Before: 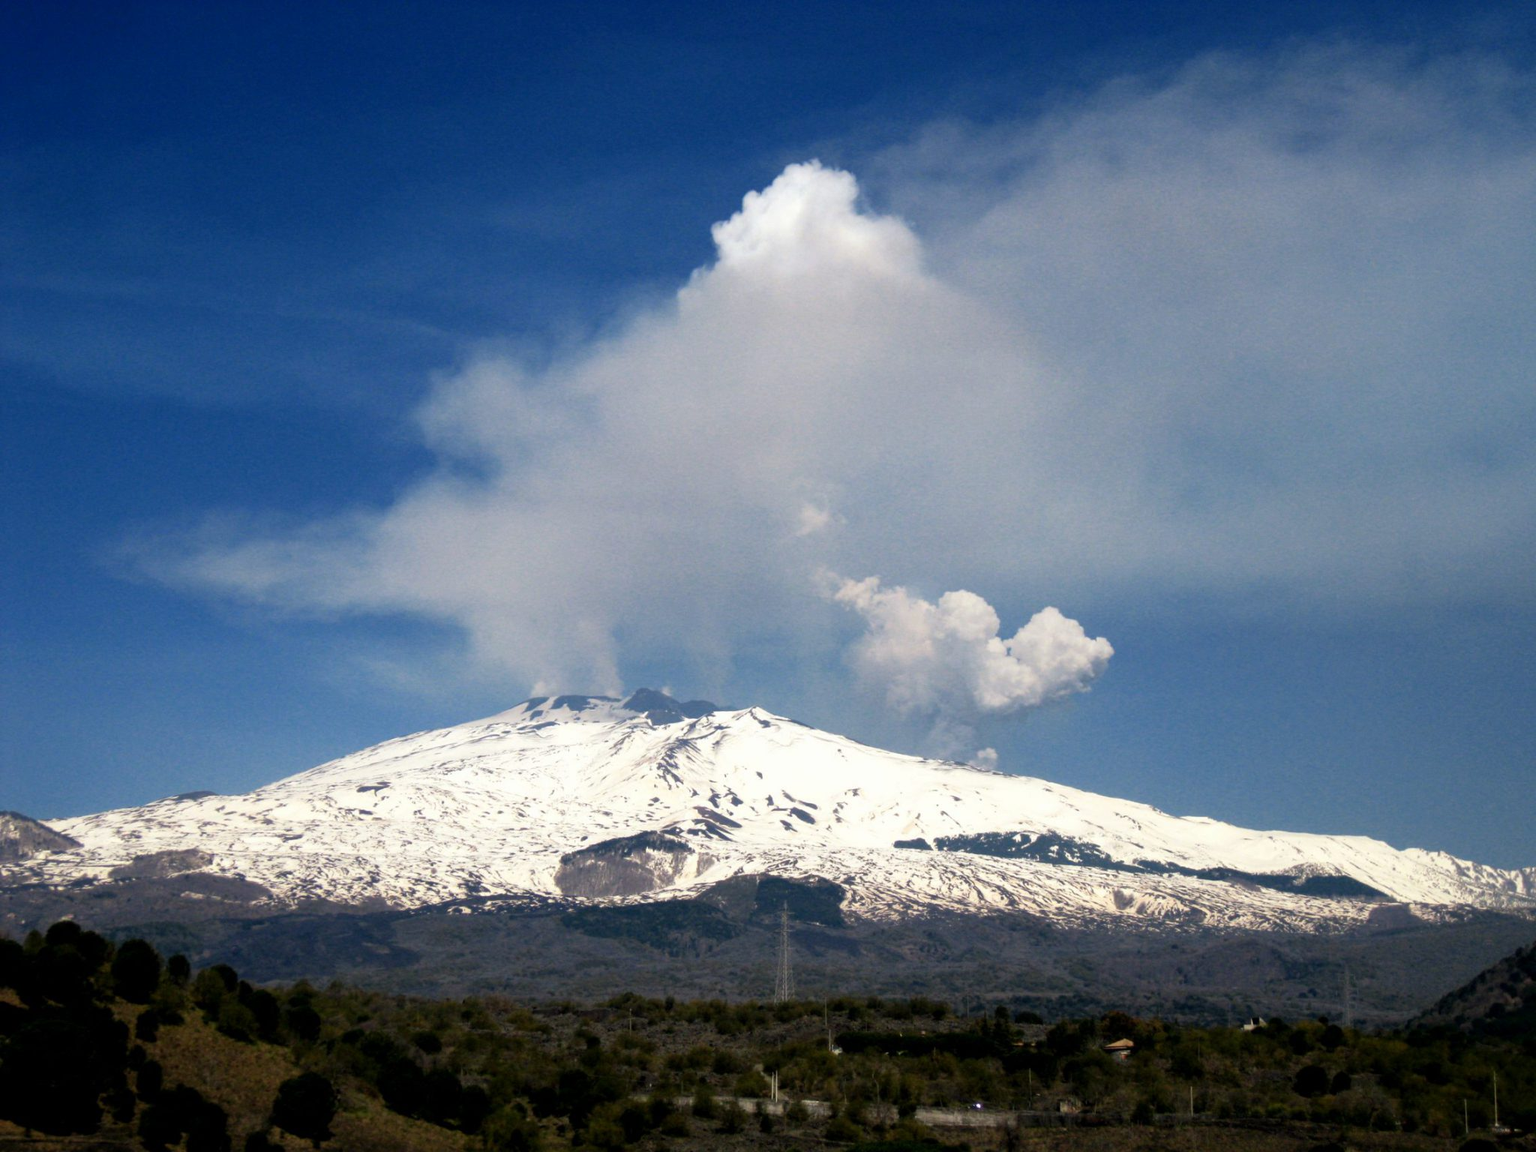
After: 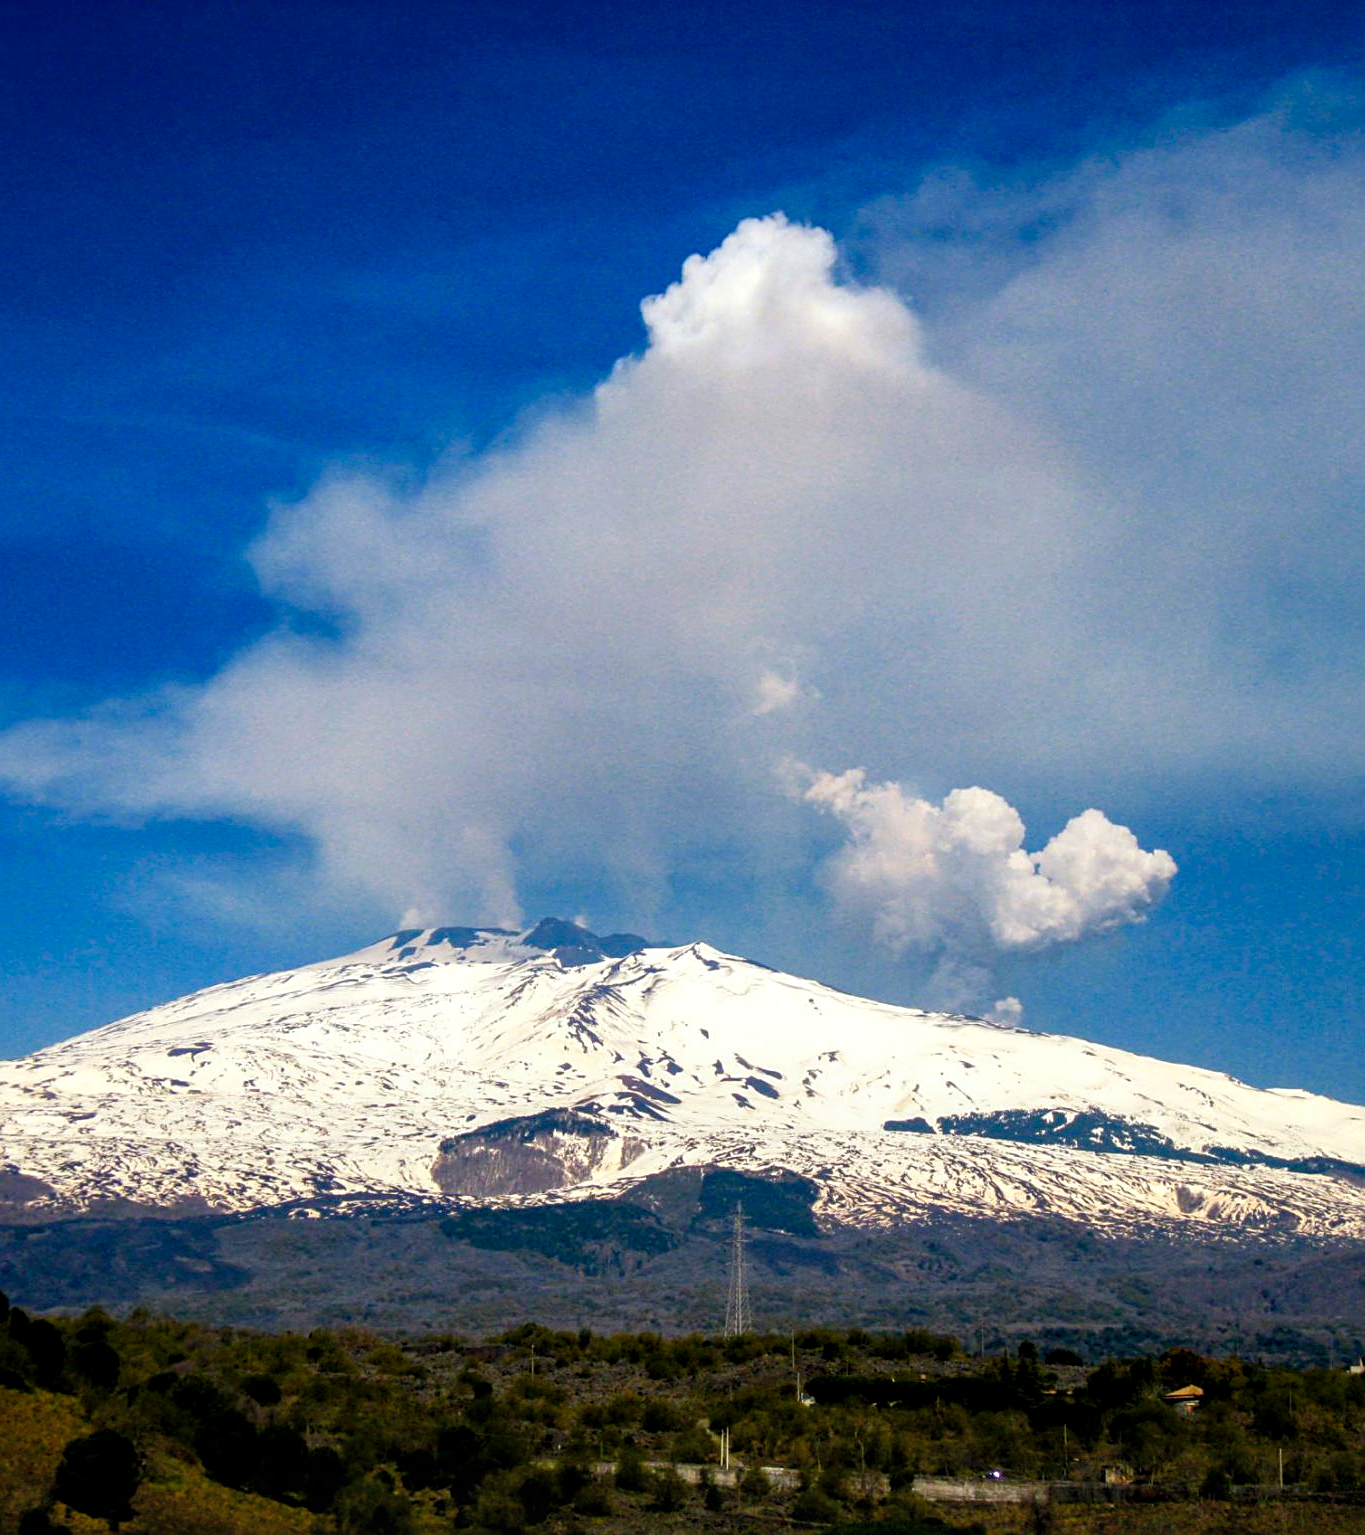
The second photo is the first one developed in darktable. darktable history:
color balance rgb: perceptual saturation grading › global saturation 20%, perceptual saturation grading › highlights -25%, perceptual saturation grading › shadows 25%, global vibrance 50%
sharpen: on, module defaults
tone equalizer: on, module defaults
local contrast: detail 130%
crop and rotate: left 15.055%, right 18.278%
